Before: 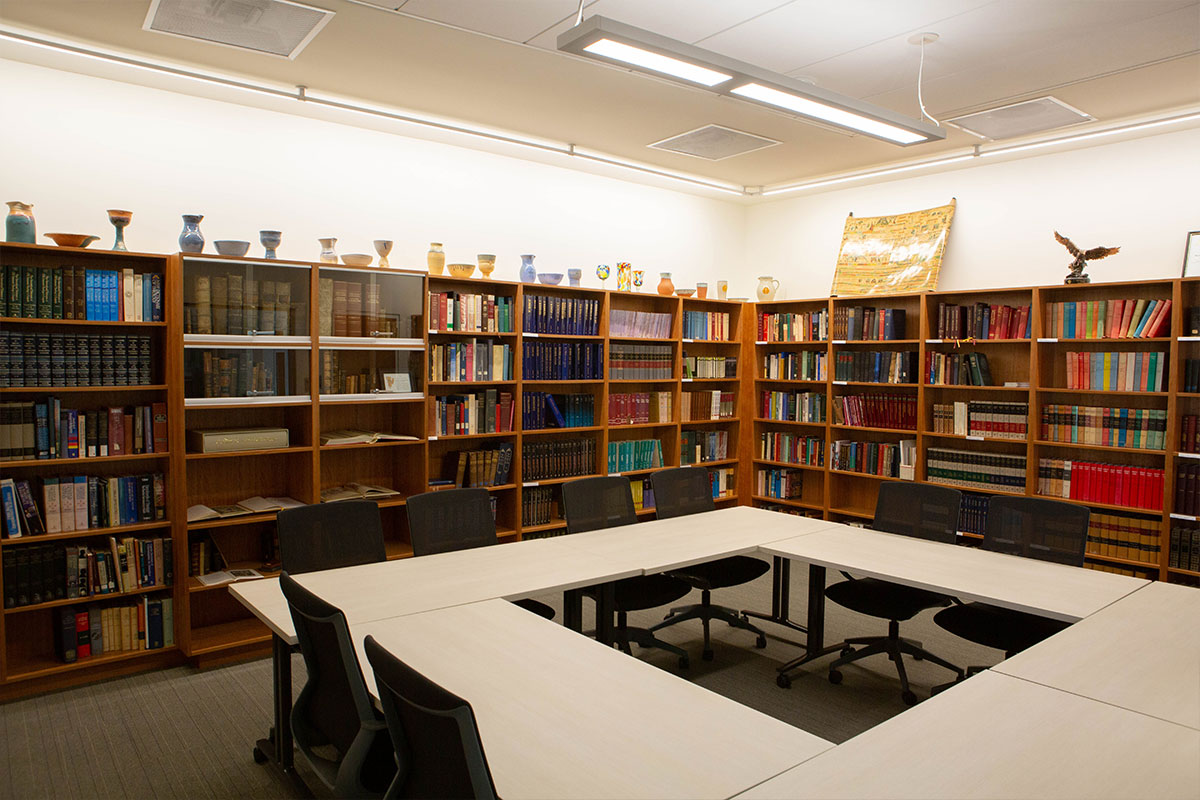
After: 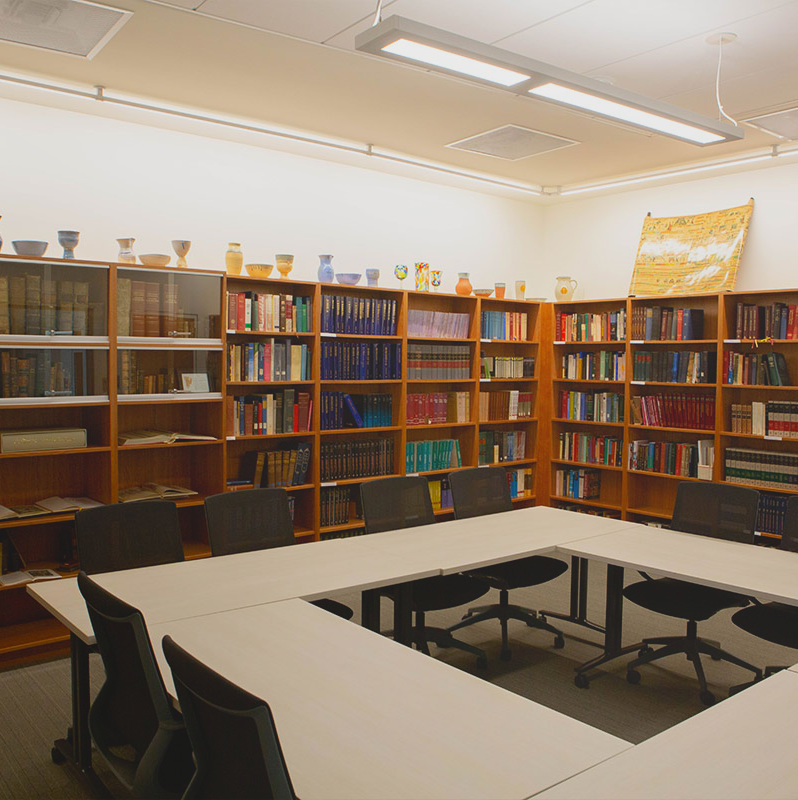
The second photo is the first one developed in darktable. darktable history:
local contrast: detail 69%
crop: left 16.899%, right 16.556%
